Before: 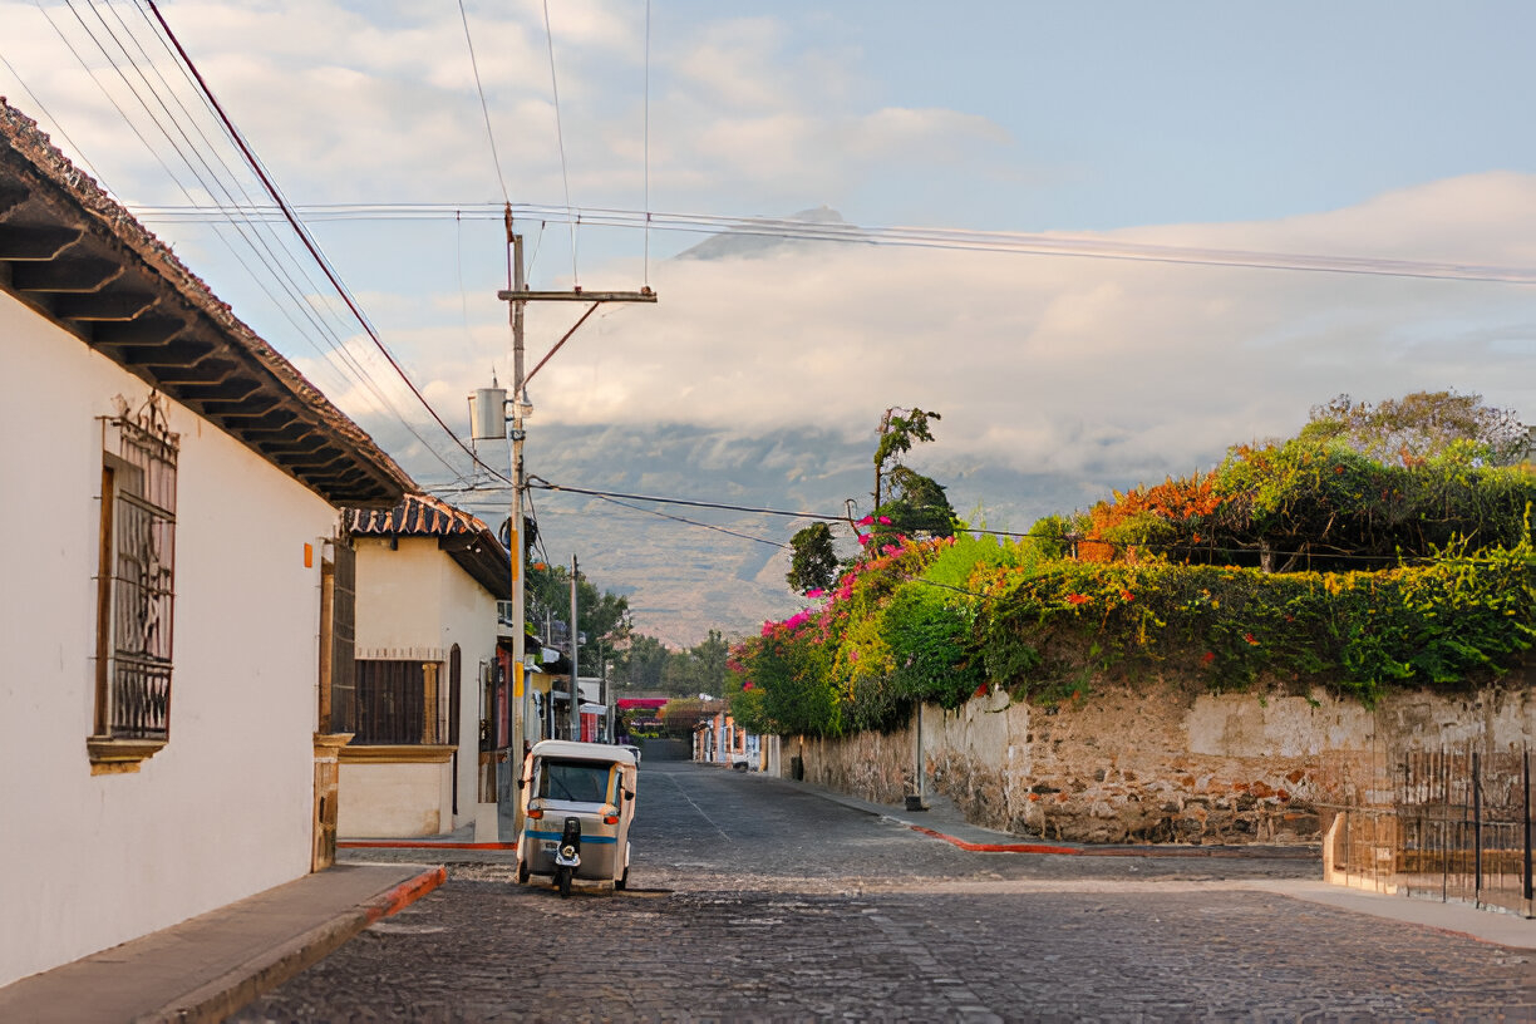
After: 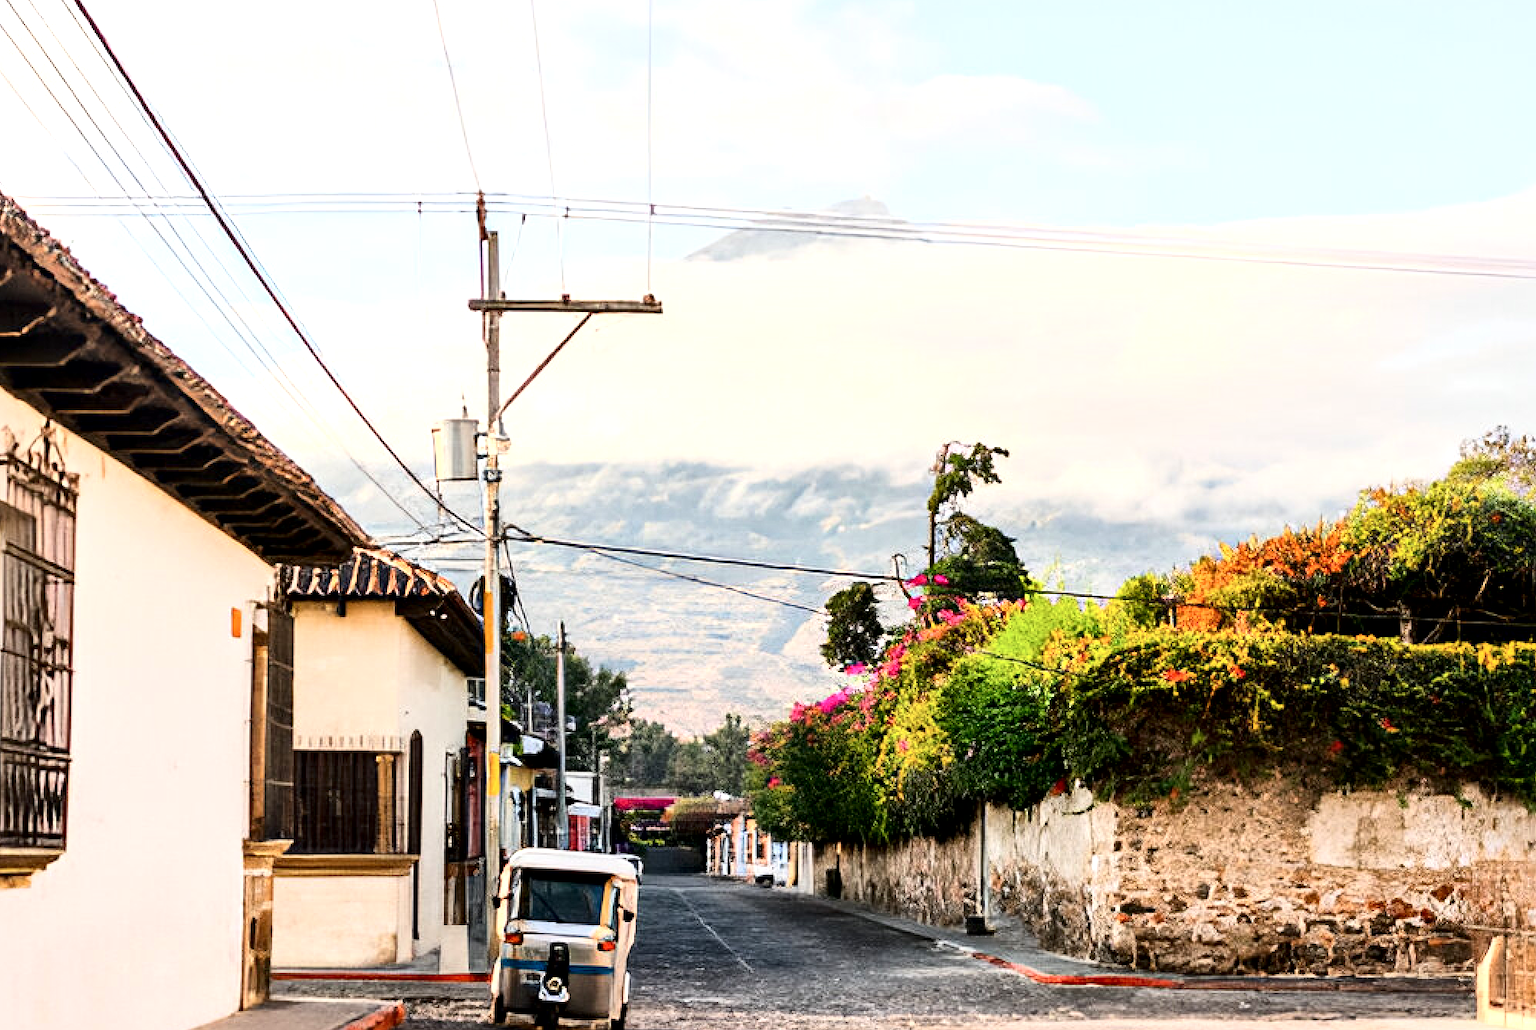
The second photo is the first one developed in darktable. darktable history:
contrast brightness saturation: contrast 0.289
local contrast: mode bilateral grid, contrast 20, coarseness 49, detail 171%, midtone range 0.2
crop and rotate: left 7.491%, top 4.476%, right 10.608%, bottom 13.079%
tone equalizer: -8 EV -0.729 EV, -7 EV -0.694 EV, -6 EV -0.566 EV, -5 EV -0.369 EV, -3 EV 0.378 EV, -2 EV 0.6 EV, -1 EV 0.677 EV, +0 EV 0.749 EV
